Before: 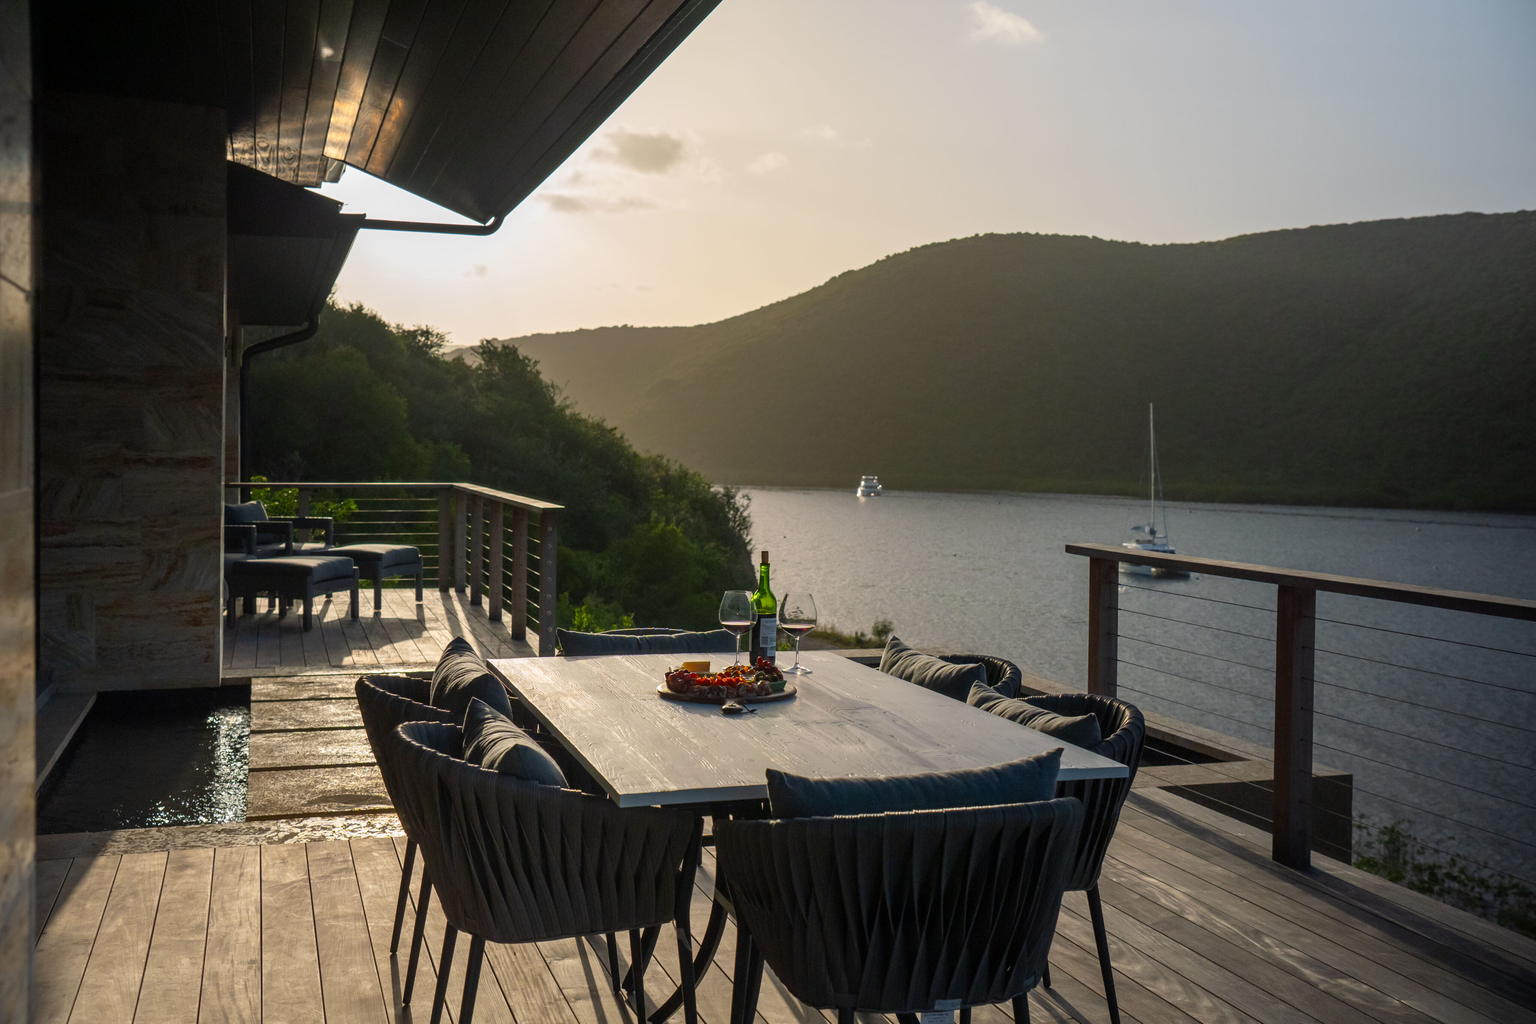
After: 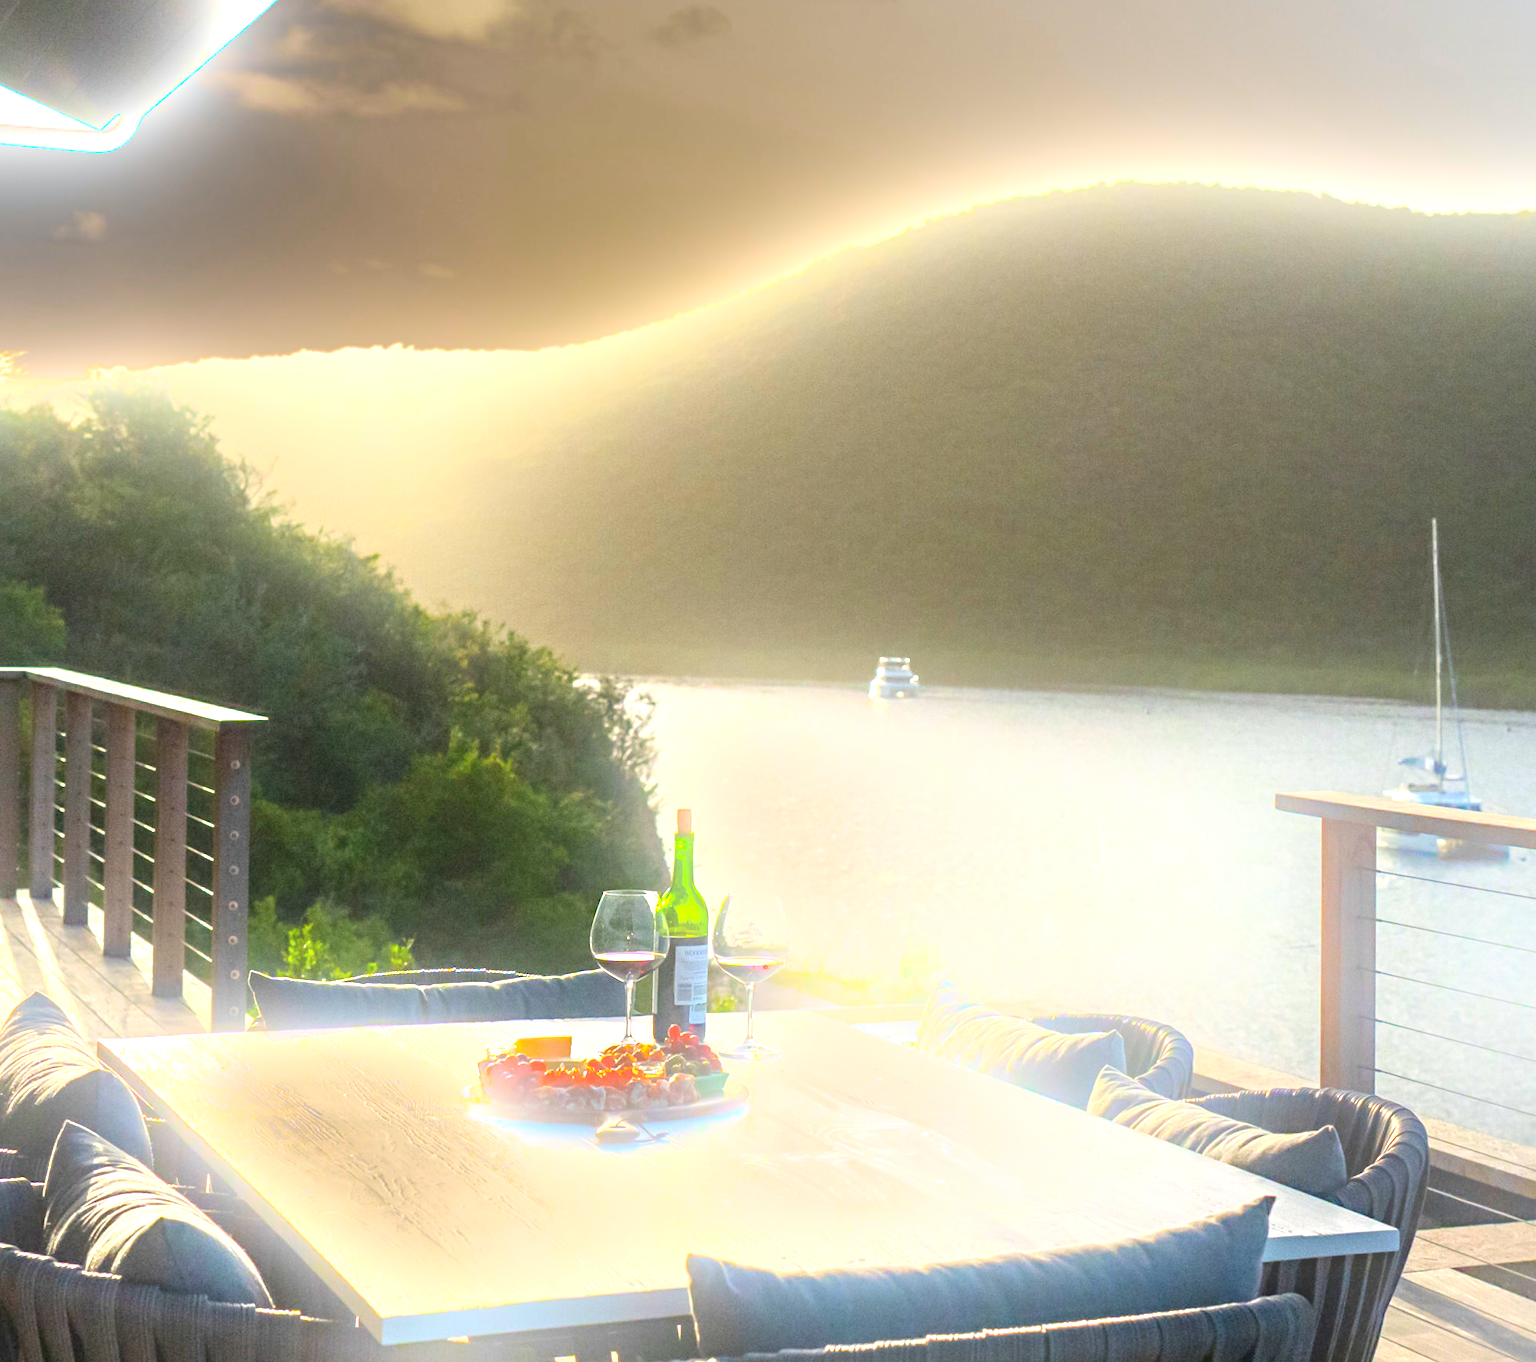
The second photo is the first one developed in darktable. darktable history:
crop: left 32.075%, top 10.976%, right 18.355%, bottom 17.596%
rotate and perspective: rotation -0.013°, lens shift (vertical) -0.027, lens shift (horizontal) 0.178, crop left 0.016, crop right 0.989, crop top 0.082, crop bottom 0.918
exposure: exposure 2.04 EV, compensate highlight preservation false
bloom: on, module defaults
haze removal: compatibility mode true, adaptive false
